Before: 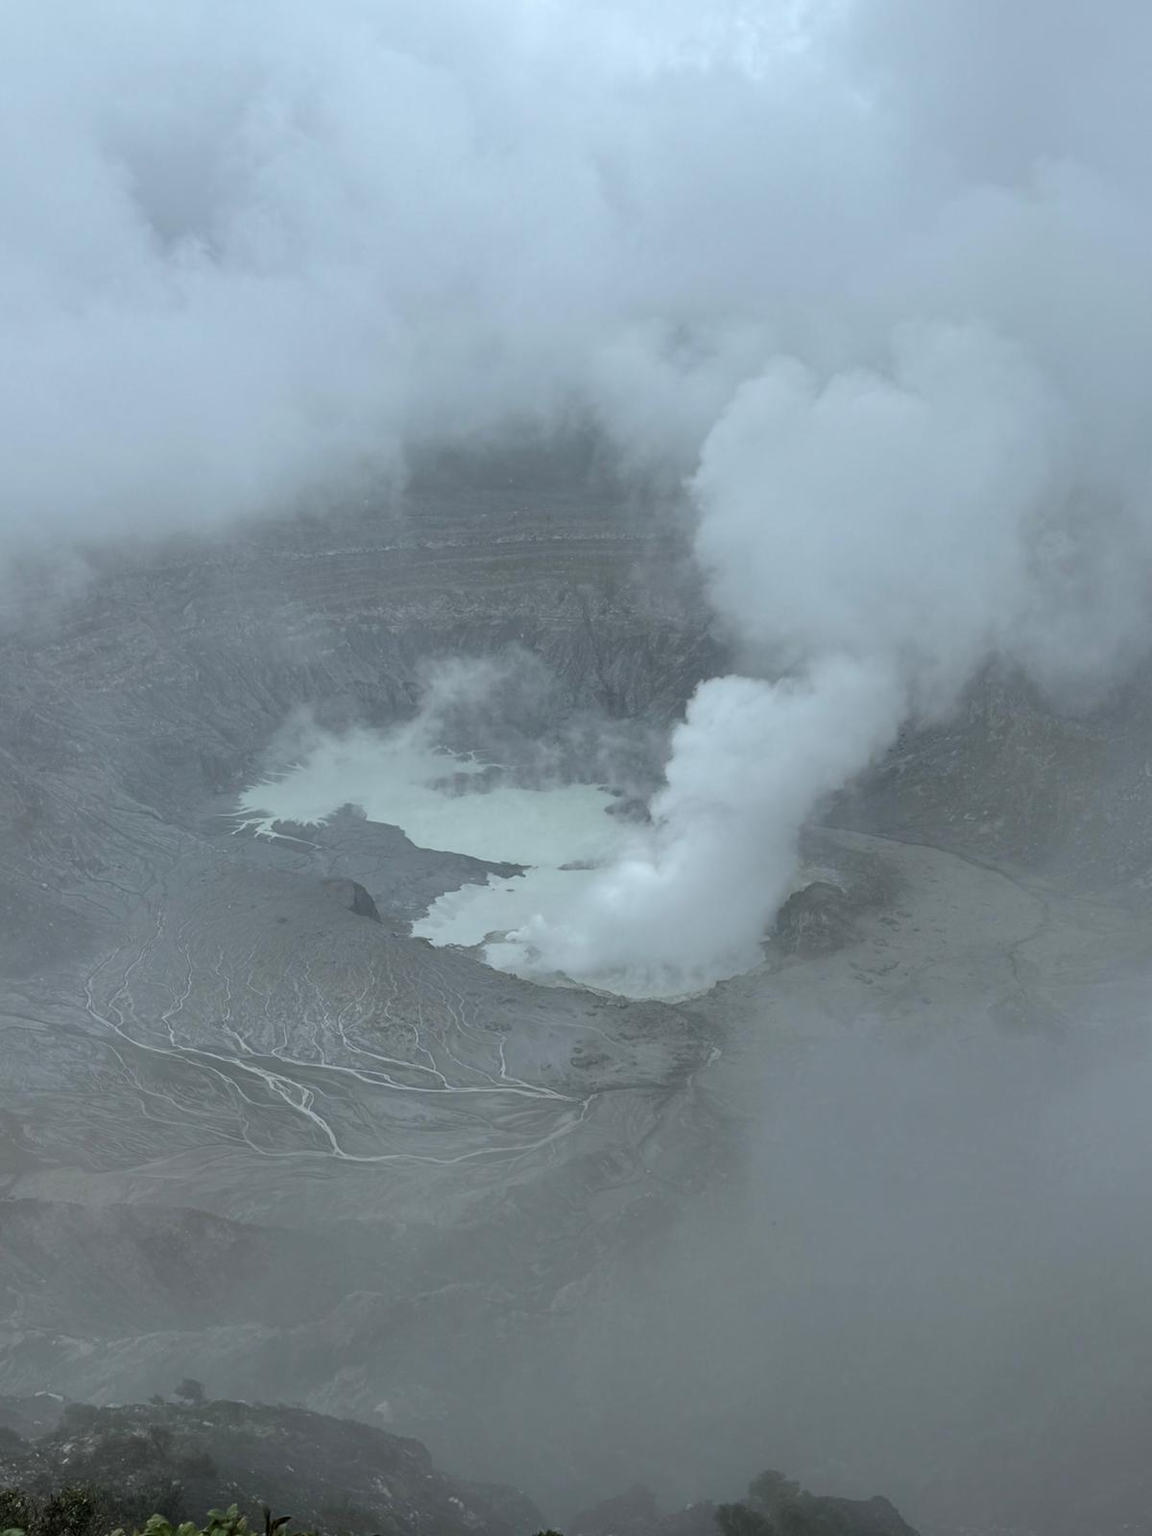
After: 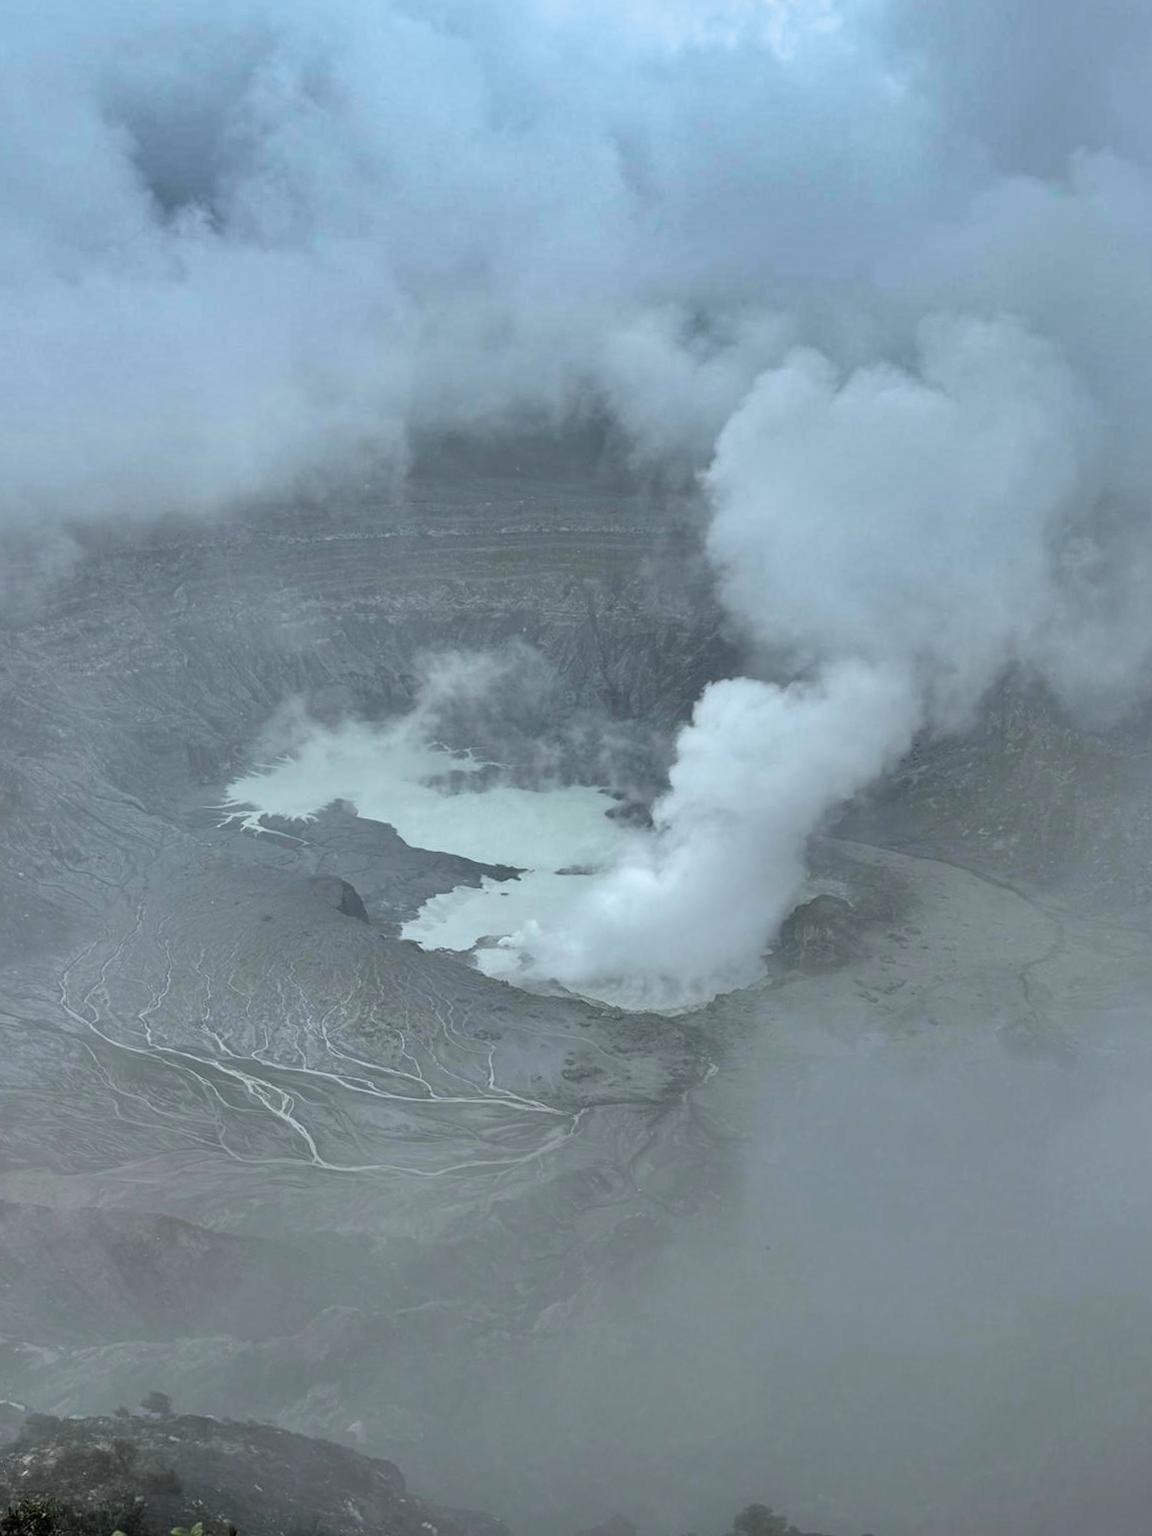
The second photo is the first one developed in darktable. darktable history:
filmic rgb: white relative exposure 2.45 EV, hardness 6.33
contrast brightness saturation: contrast 0.07, brightness 0.08, saturation 0.18
shadows and highlights: radius 108.52, shadows 44.07, highlights -67.8, low approximation 0.01, soften with gaussian
crop and rotate: angle -1.69°
